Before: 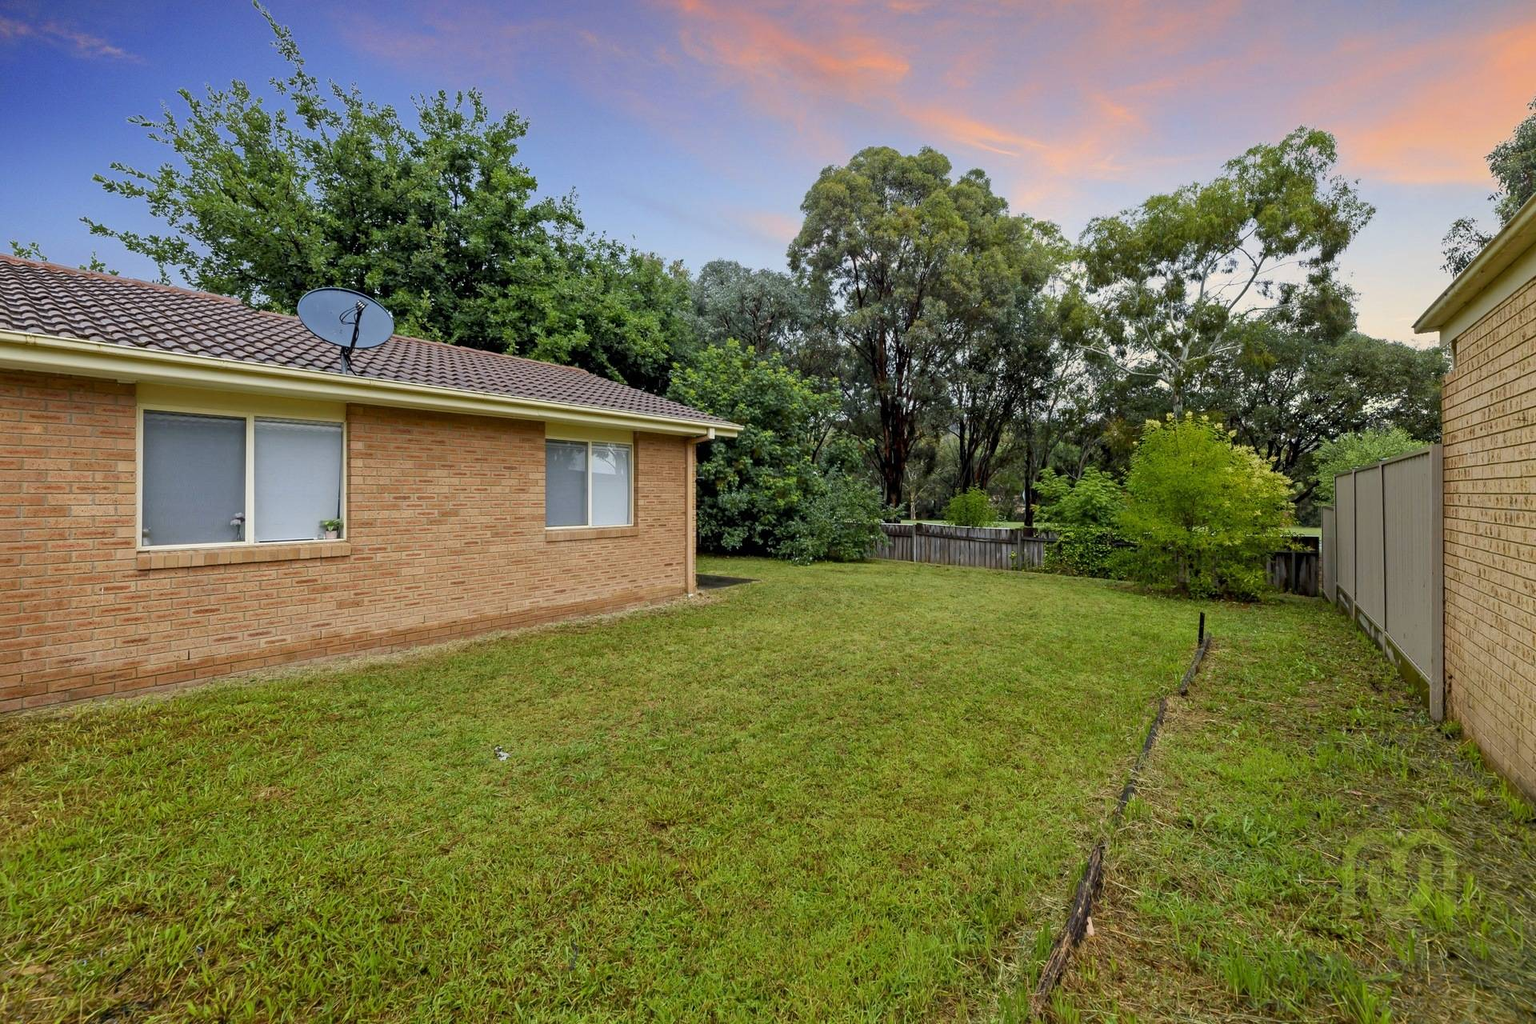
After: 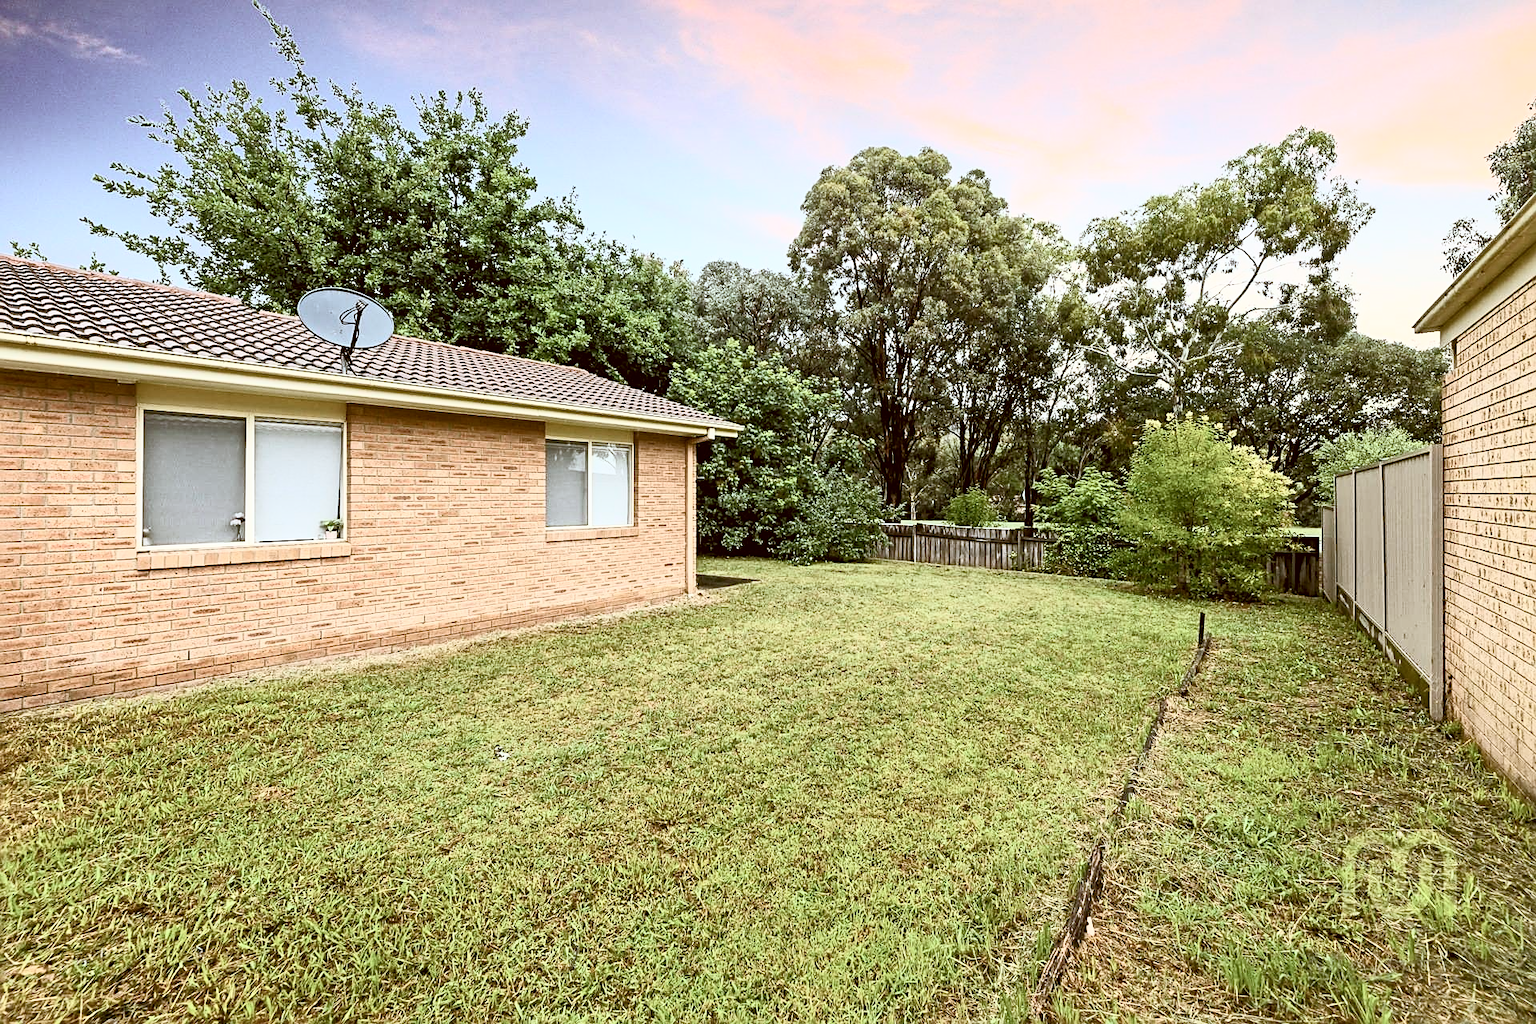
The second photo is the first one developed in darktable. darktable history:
contrast brightness saturation: contrast 0.557, brightness 0.571, saturation -0.349
color correction: highlights a* -0.565, highlights b* 0.178, shadows a* 4.34, shadows b* 20.15
tone equalizer: edges refinement/feathering 500, mask exposure compensation -1.57 EV, preserve details no
sharpen: on, module defaults
